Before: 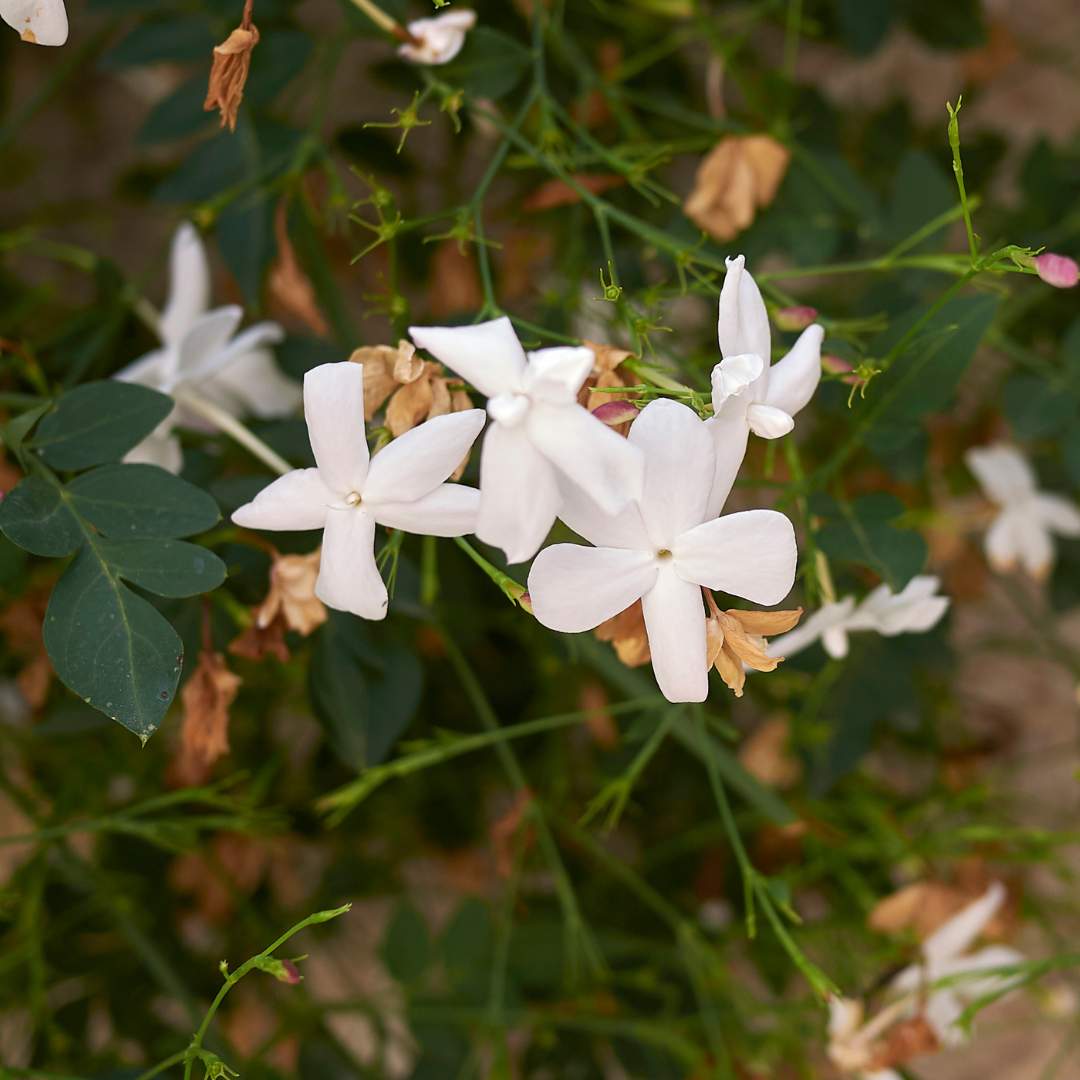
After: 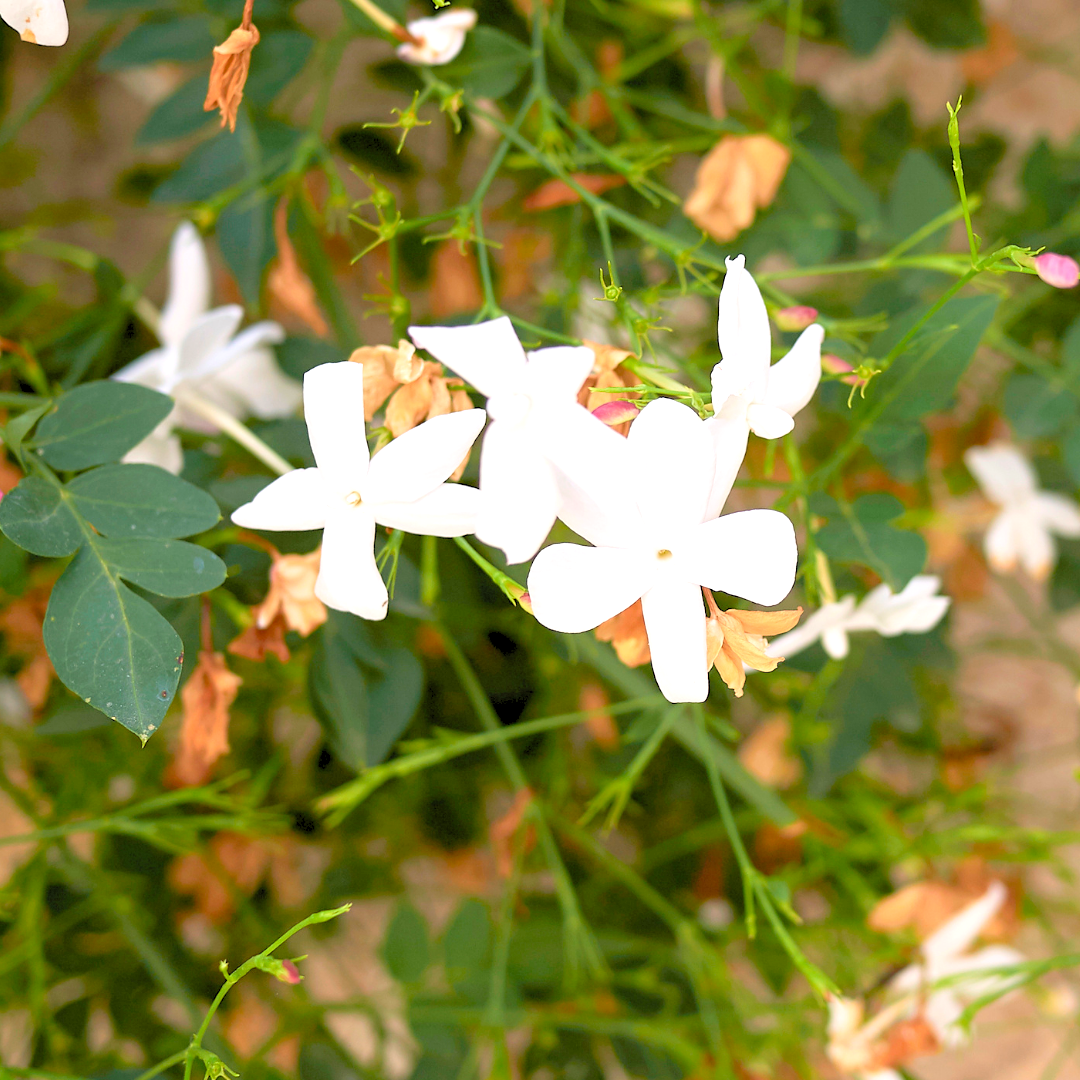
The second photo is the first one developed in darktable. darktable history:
levels: levels [0.072, 0.414, 0.976]
exposure: black level correction 0, exposure 0.7 EV, compensate exposure bias true, compensate highlight preservation false
